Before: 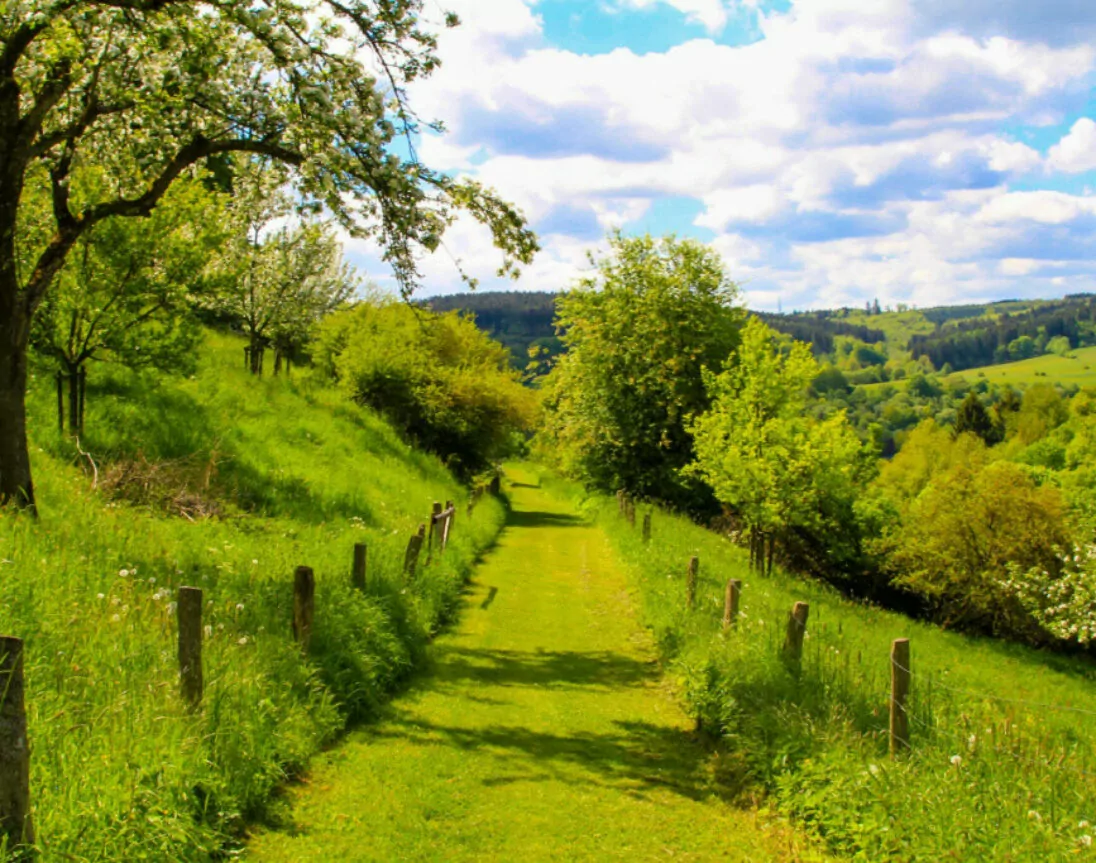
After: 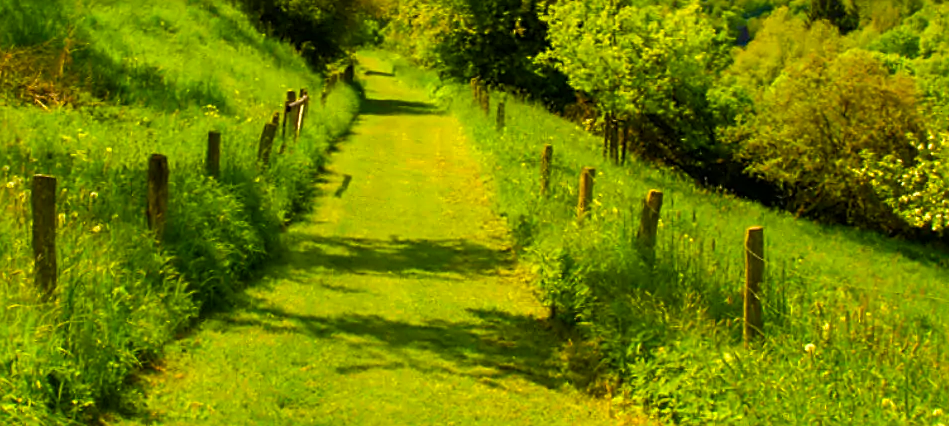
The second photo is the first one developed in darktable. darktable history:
sharpen: radius 1.943
exposure: compensate highlight preservation false
color correction: highlights a* 0.543, highlights b* 2.82, saturation 1.1
color balance rgb: perceptual saturation grading › global saturation 29.357%, perceptual brilliance grading › highlights 10.124%, perceptual brilliance grading › shadows -4.698%, global vibrance 18.737%
crop and rotate: left 13.321%, top 47.837%, bottom 2.727%
